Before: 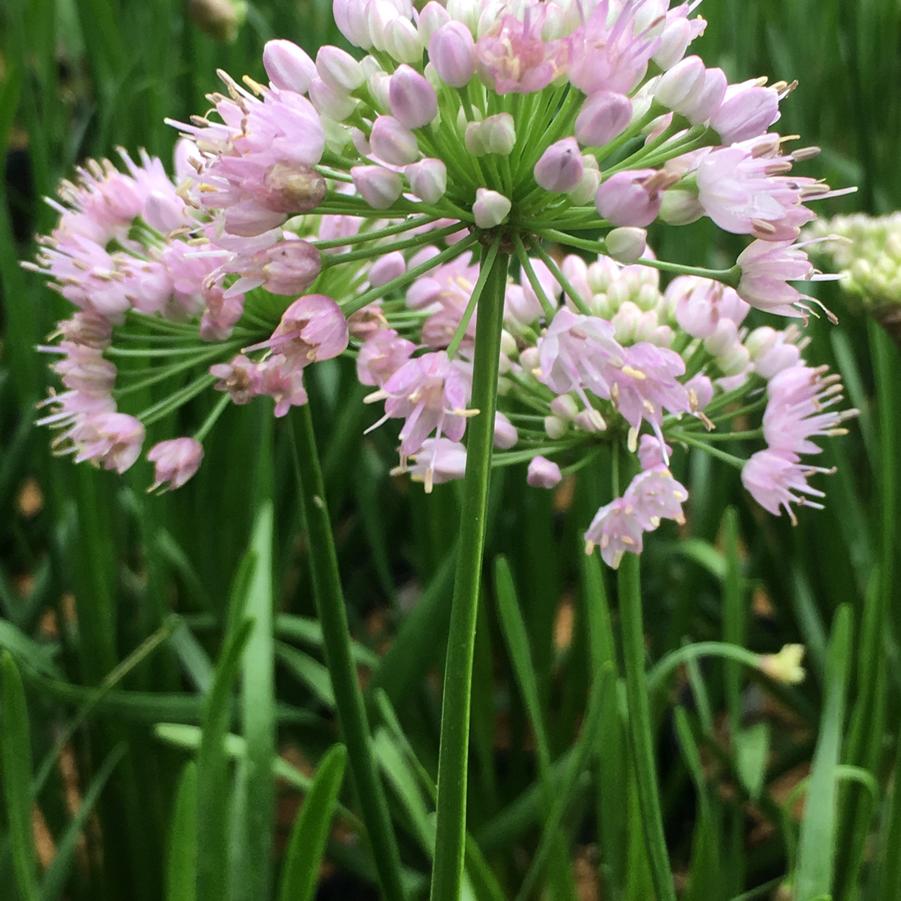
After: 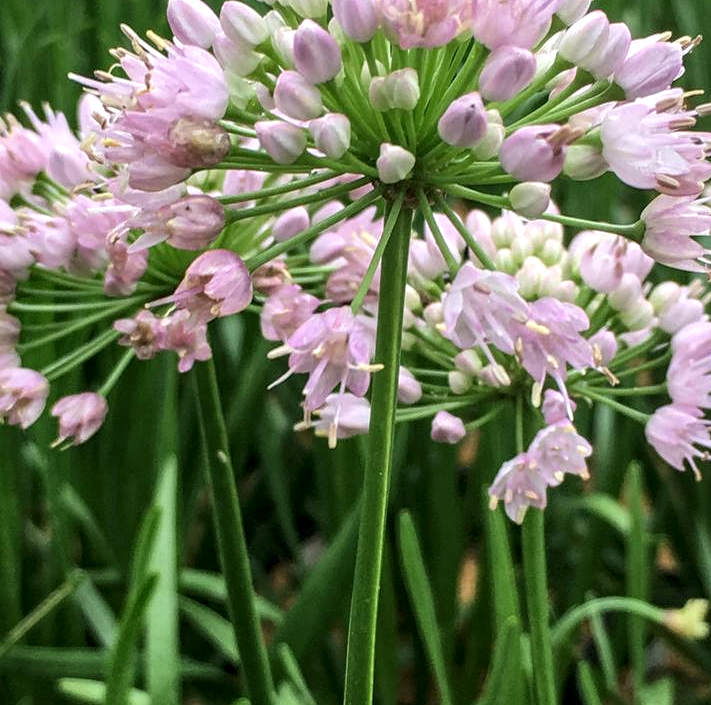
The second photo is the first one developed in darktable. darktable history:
local contrast: on, module defaults
crop and rotate: left 10.671%, top 5.015%, right 10.358%, bottom 16.703%
contrast equalizer: y [[0.509, 0.514, 0.523, 0.542, 0.578, 0.603], [0.5 ×6], [0.509, 0.514, 0.523, 0.542, 0.578, 0.603], [0.001, 0.002, 0.003, 0.005, 0.01, 0.013], [0.001, 0.002, 0.003, 0.005, 0.01, 0.013]]
